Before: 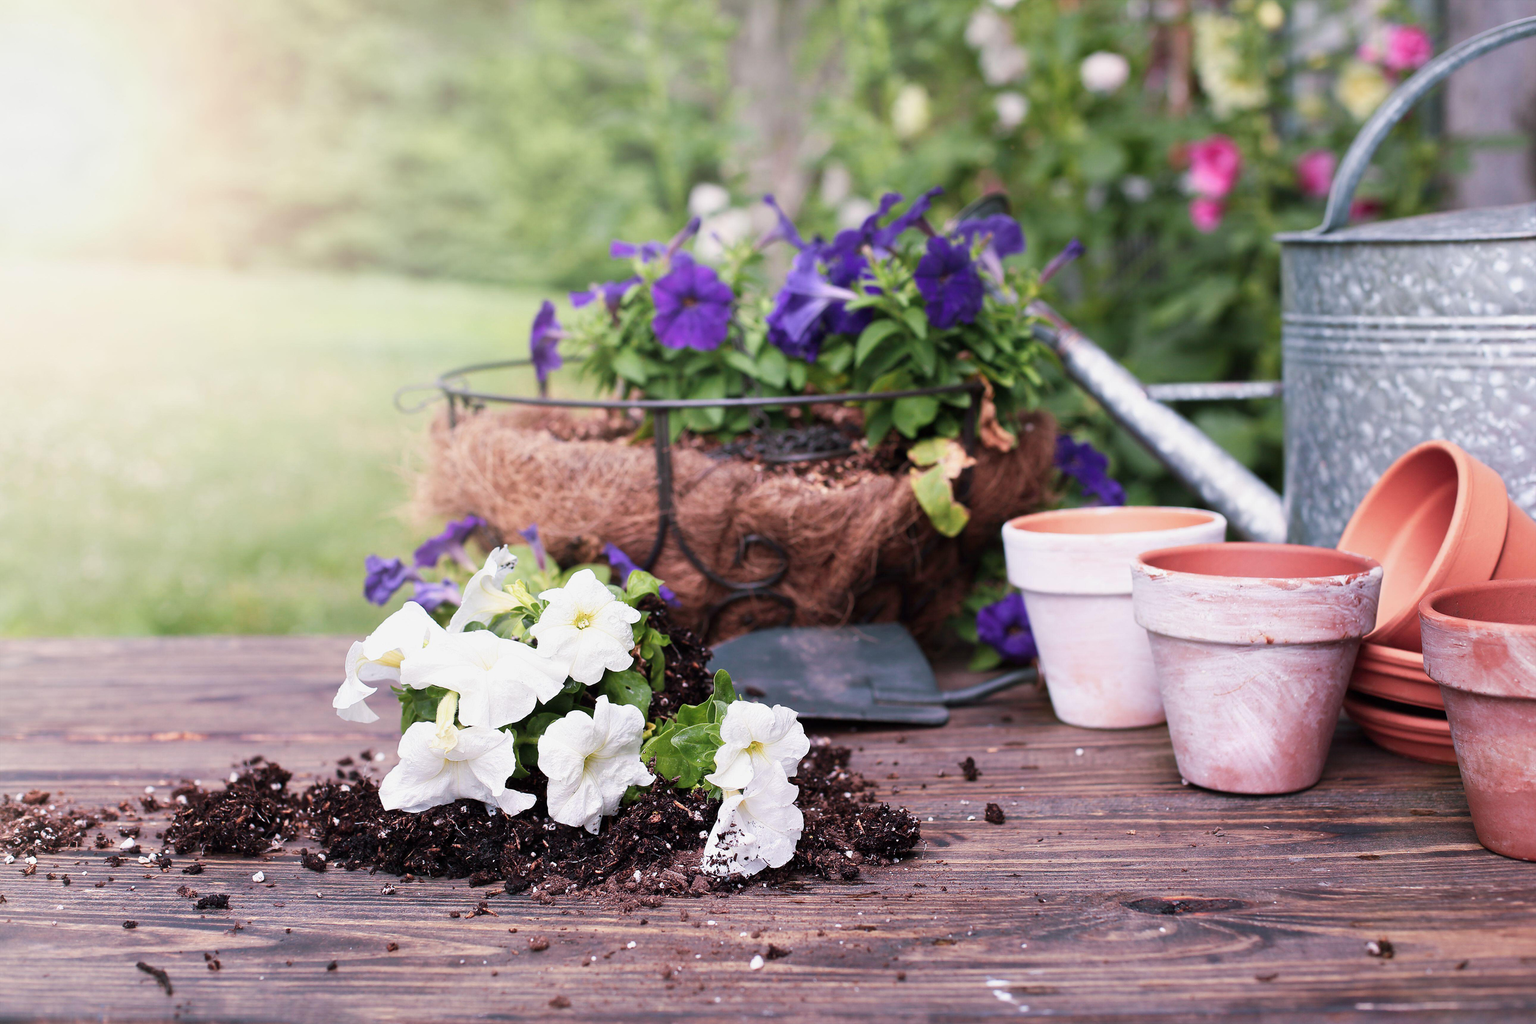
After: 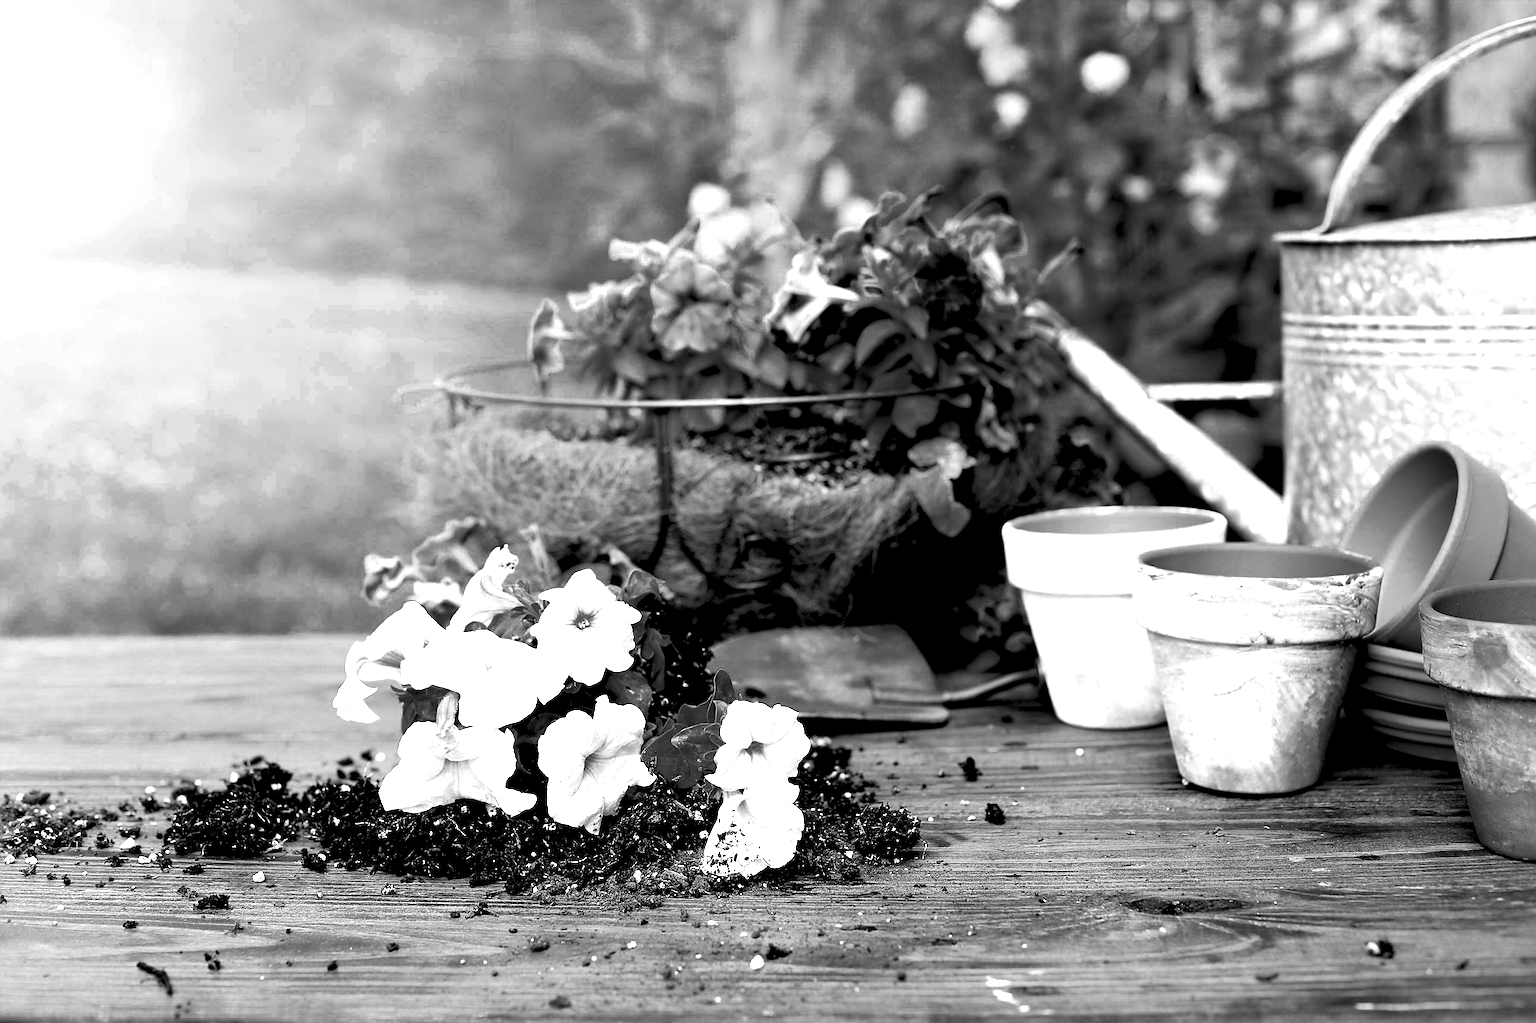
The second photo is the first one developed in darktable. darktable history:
white balance: red 1.066, blue 1.119
sharpen: on, module defaults
color zones: curves: ch0 [(0.287, 0.048) (0.493, 0.484) (0.737, 0.816)]; ch1 [(0, 0) (0.143, 0) (0.286, 0) (0.429, 0) (0.571, 0) (0.714, 0) (0.857, 0)]
contrast brightness saturation: contrast 0.14
rgb levels: levels [[0.029, 0.461, 0.922], [0, 0.5, 1], [0, 0.5, 1]]
